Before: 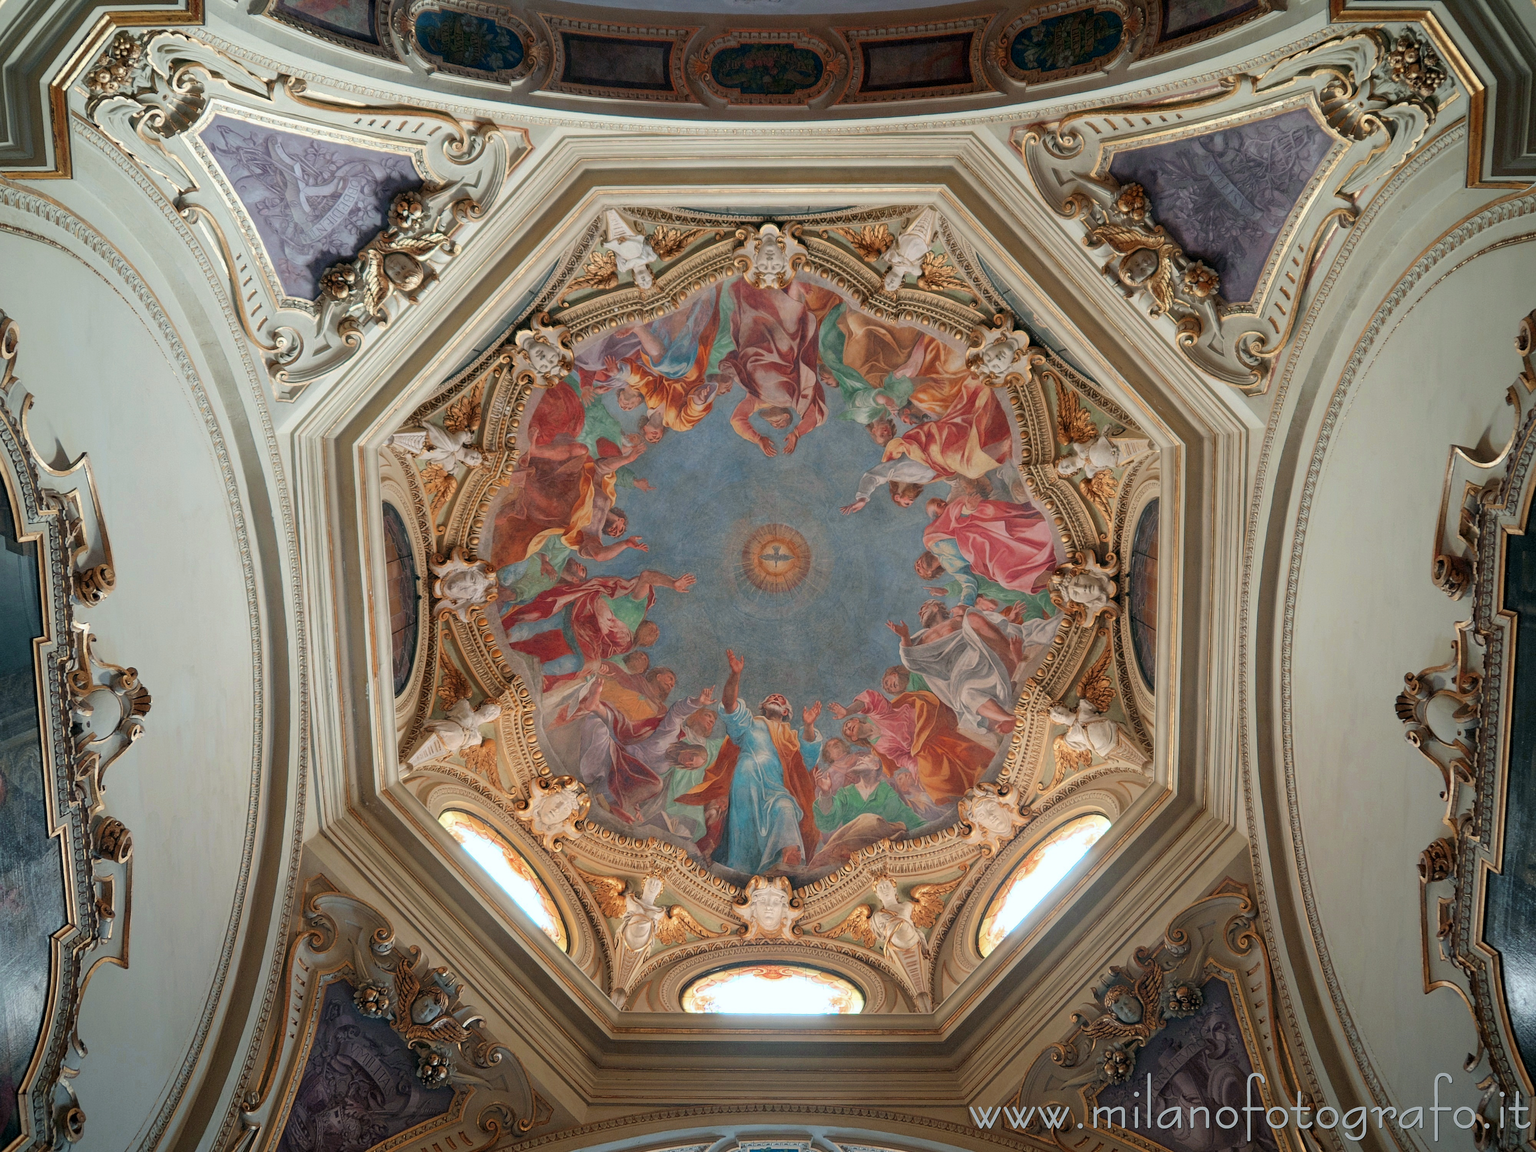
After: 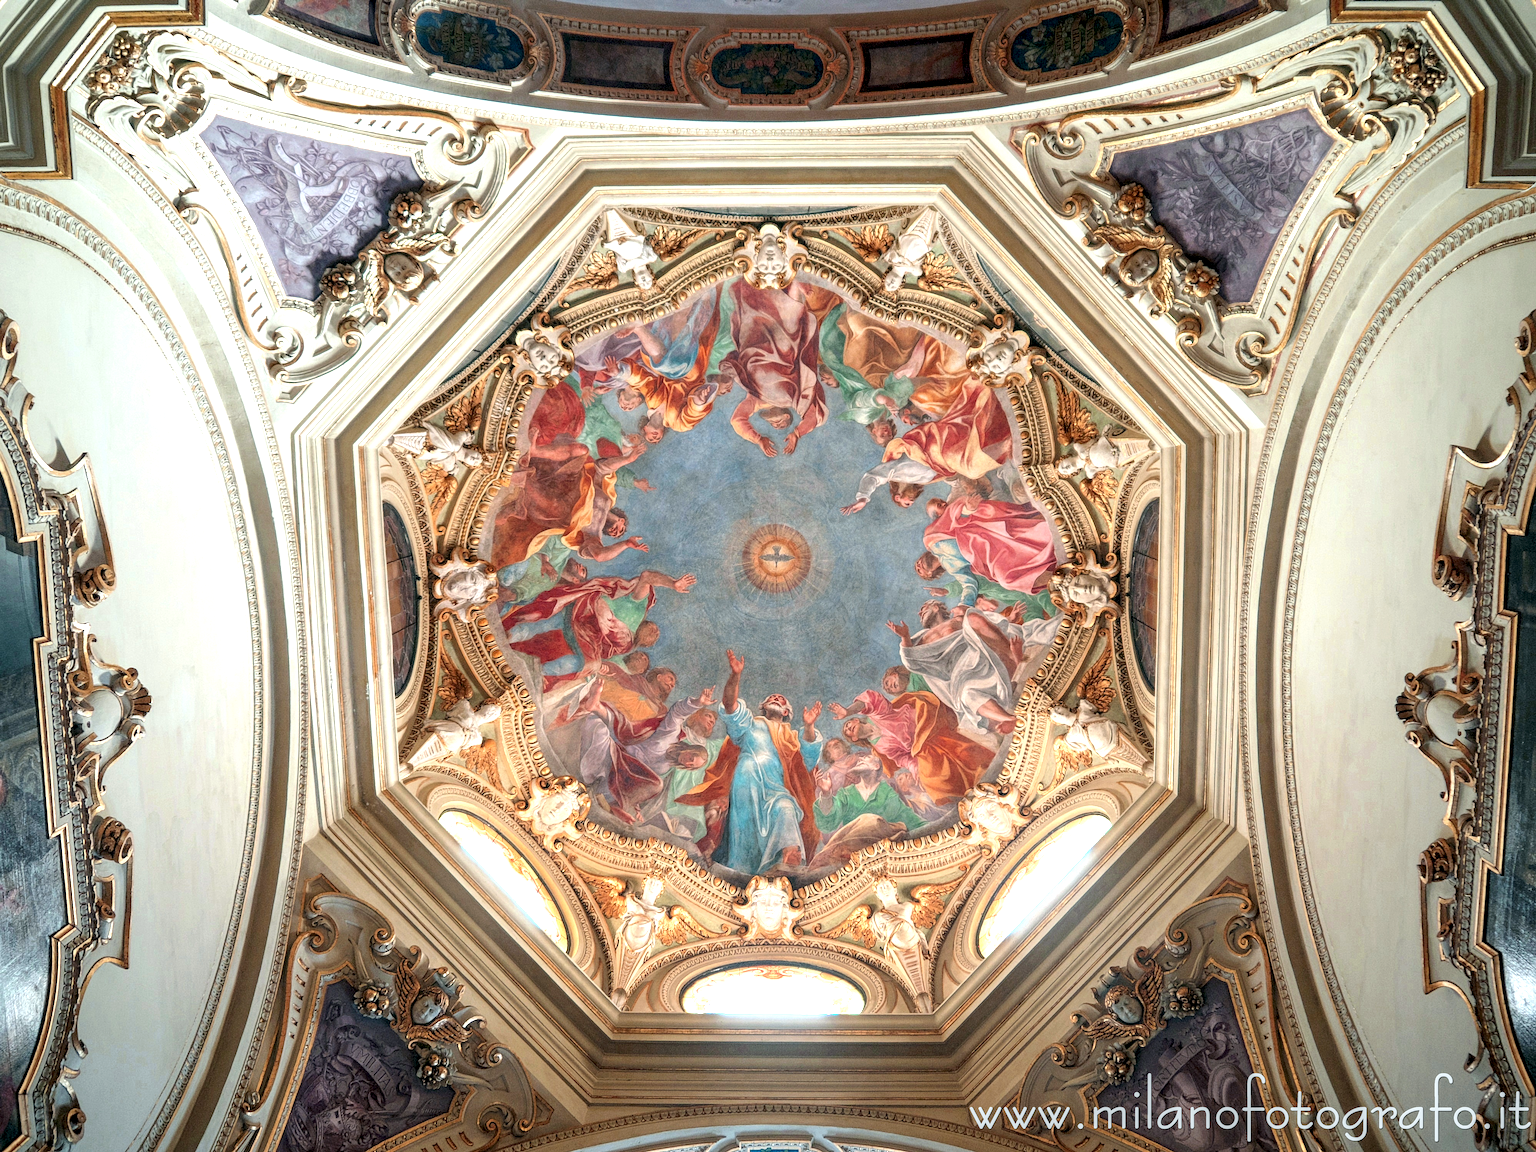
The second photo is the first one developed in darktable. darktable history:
local contrast: detail 142%
exposure: black level correction -0.001, exposure 0.907 EV, compensate exposure bias true, compensate highlight preservation false
